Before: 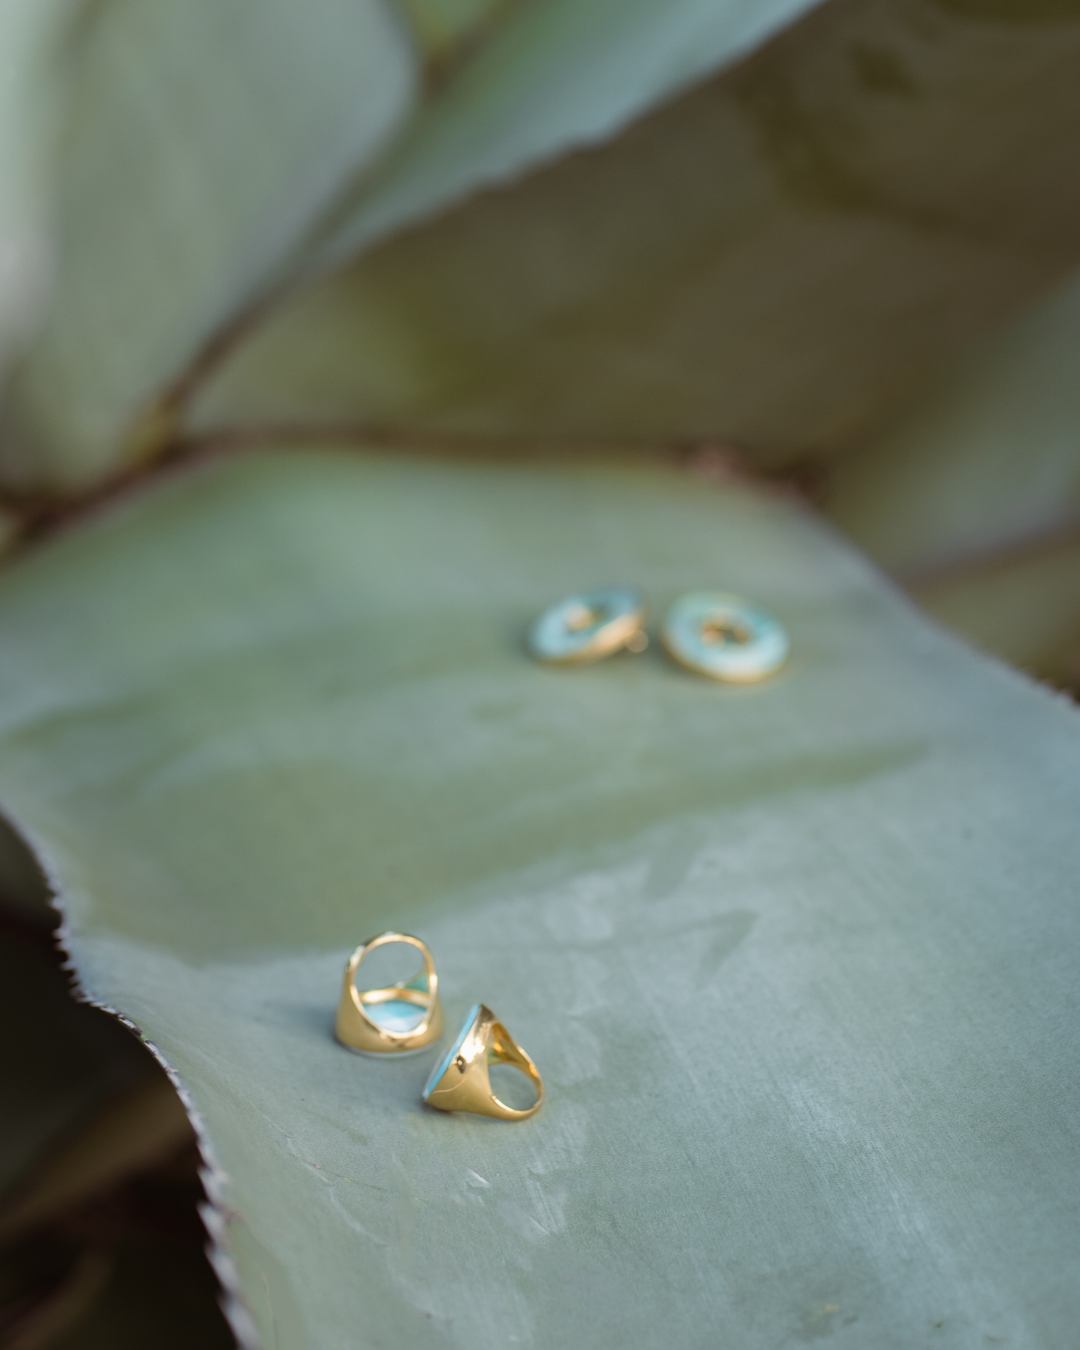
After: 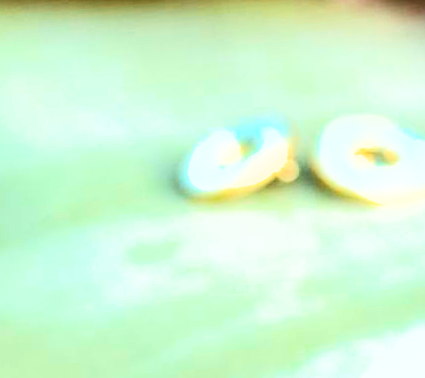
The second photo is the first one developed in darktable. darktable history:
sharpen: radius 1, threshold 1
base curve: curves: ch0 [(0, 0) (0.028, 0.03) (0.121, 0.232) (0.46, 0.748) (0.859, 0.968) (1, 1)]
contrast brightness saturation: contrast 0.19, brightness -0.24, saturation 0.11
rotate and perspective: rotation -4.57°, crop left 0.054, crop right 0.944, crop top 0.087, crop bottom 0.914
shadows and highlights: radius 108.52, shadows 23.73, highlights -59.32, low approximation 0.01, soften with gaussian
crop: left 31.751%, top 32.172%, right 27.8%, bottom 35.83%
exposure: black level correction 0, exposure 1.55 EV, compensate exposure bias true, compensate highlight preservation false
